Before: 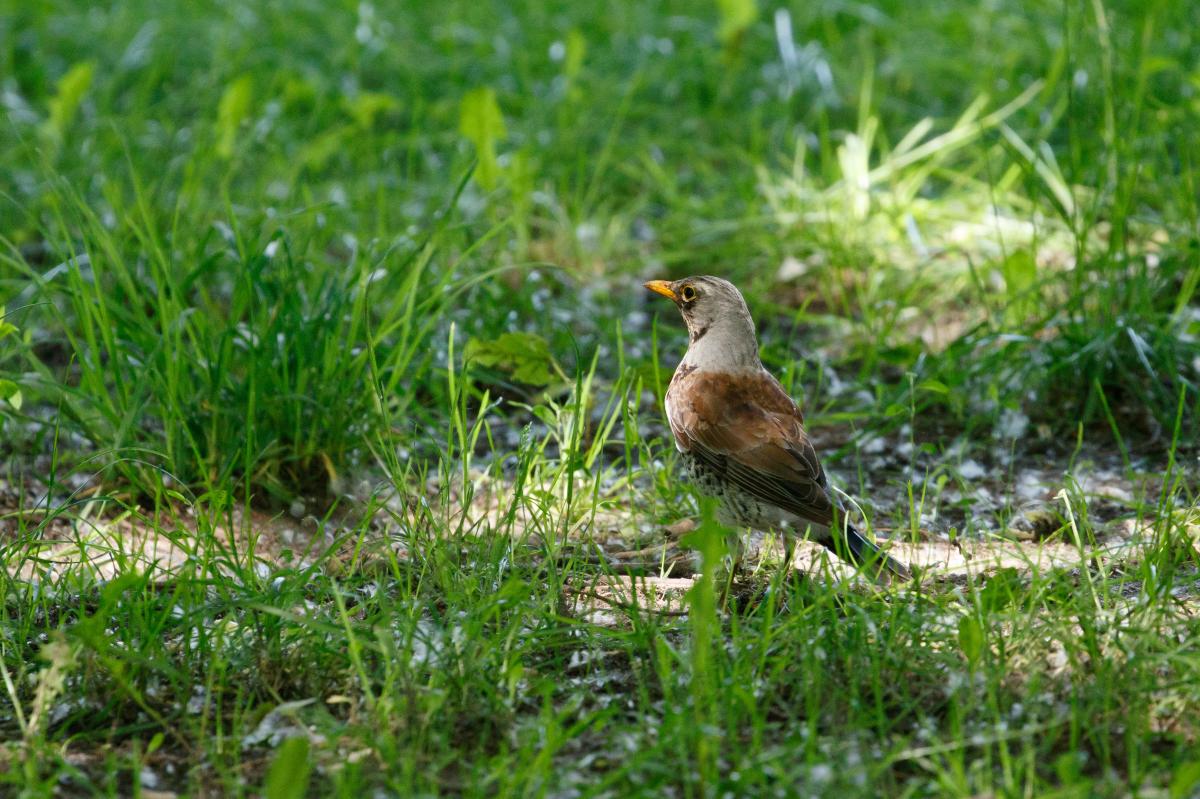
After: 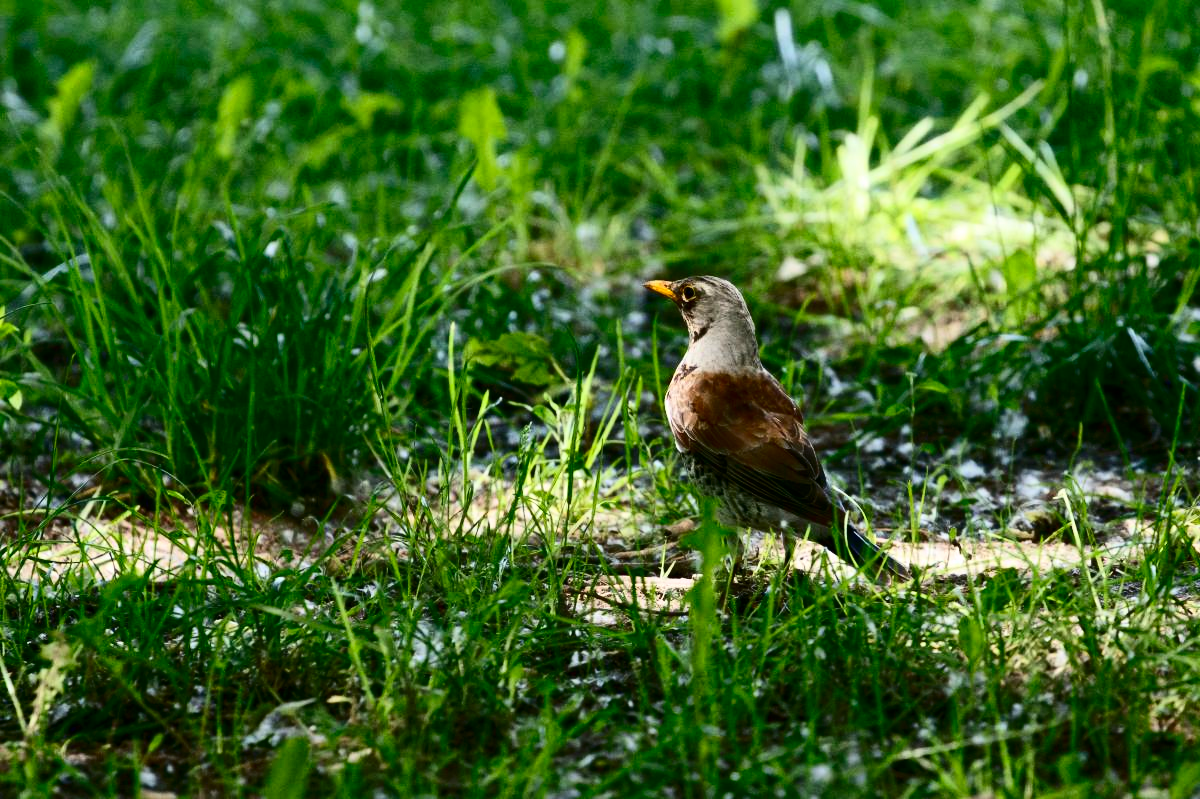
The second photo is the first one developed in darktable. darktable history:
contrast brightness saturation: contrast 0.328, brightness -0.082, saturation 0.173
